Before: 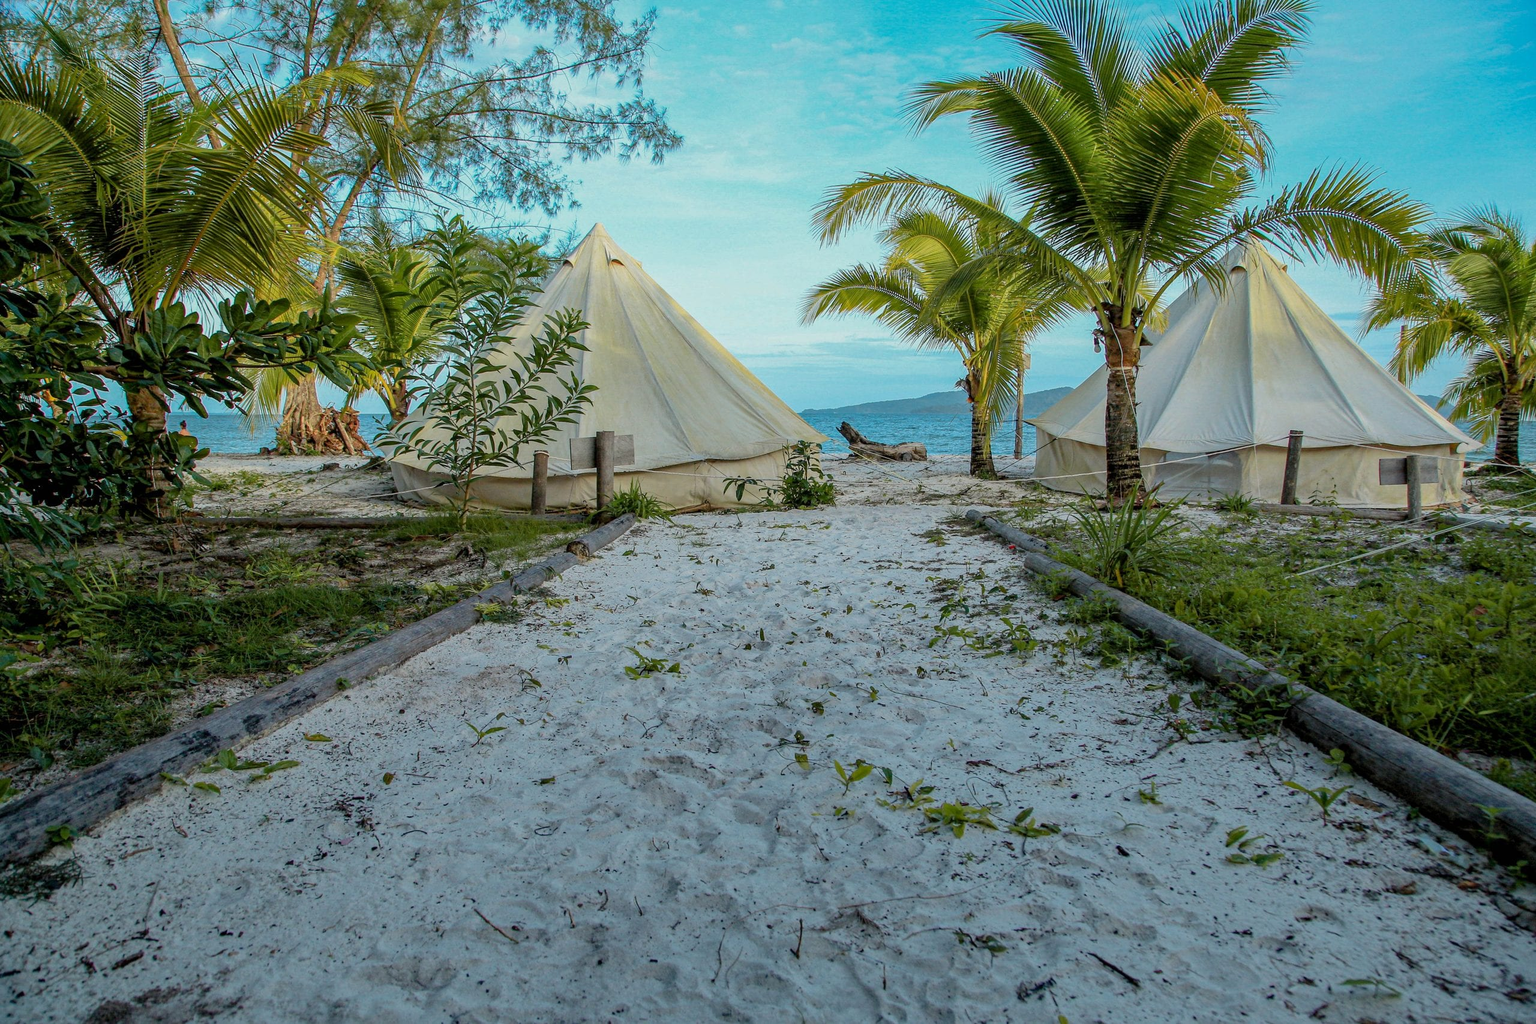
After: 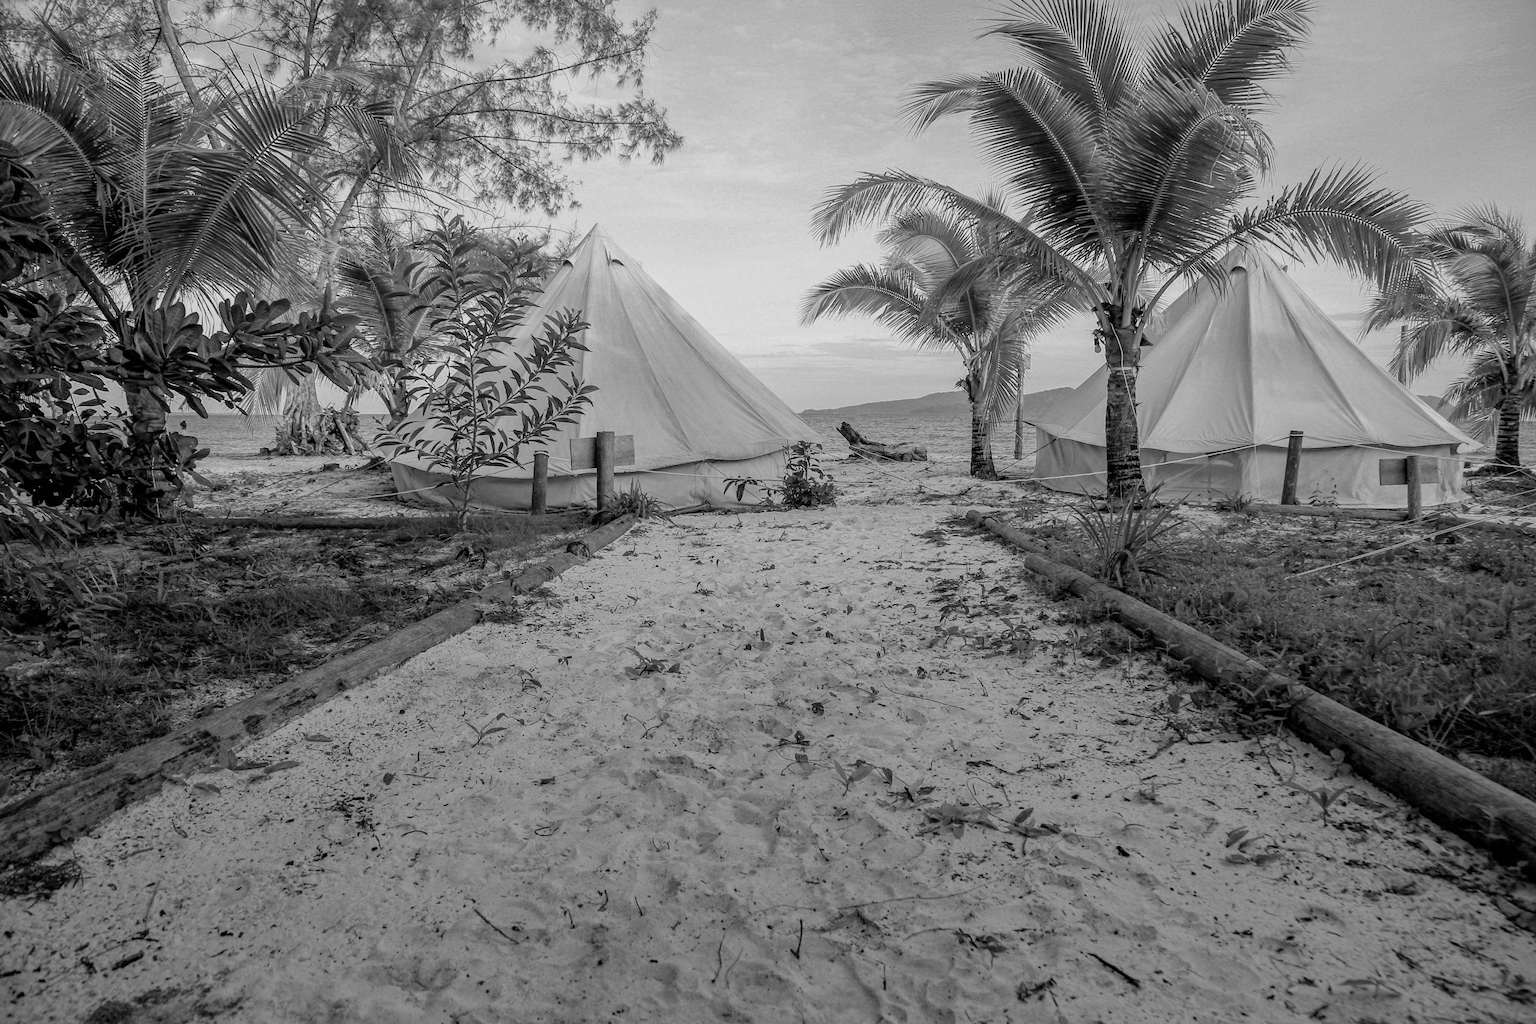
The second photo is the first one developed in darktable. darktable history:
monochrome: on, module defaults
shadows and highlights: radius 334.93, shadows 63.48, highlights 6.06, compress 87.7%, highlights color adjustment 39.73%, soften with gaussian
